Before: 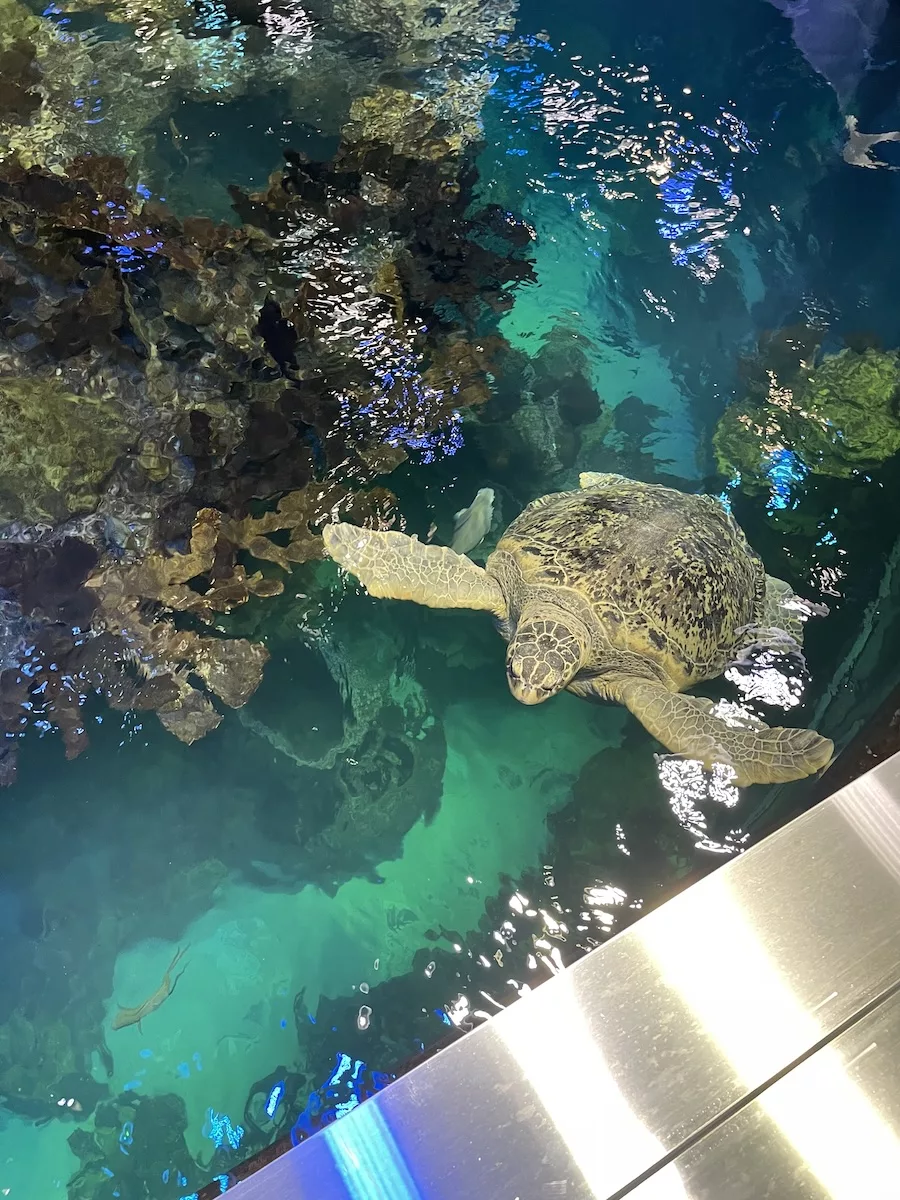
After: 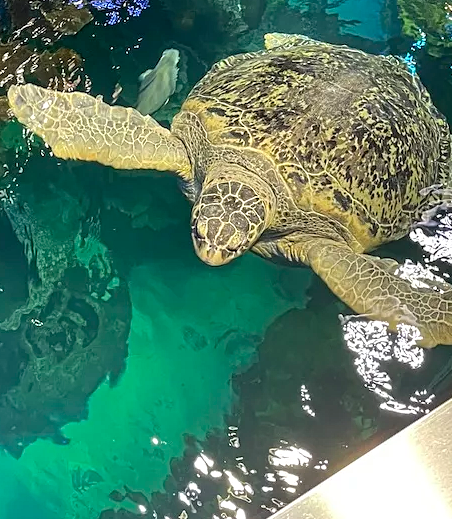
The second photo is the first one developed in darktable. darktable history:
contrast equalizer: y [[0.5, 0.5, 0.5, 0.539, 0.64, 0.611], [0.5 ×6], [0.5 ×6], [0 ×6], [0 ×6]]
color balance: output saturation 110%
crop: left 35.03%, top 36.625%, right 14.663%, bottom 20.057%
